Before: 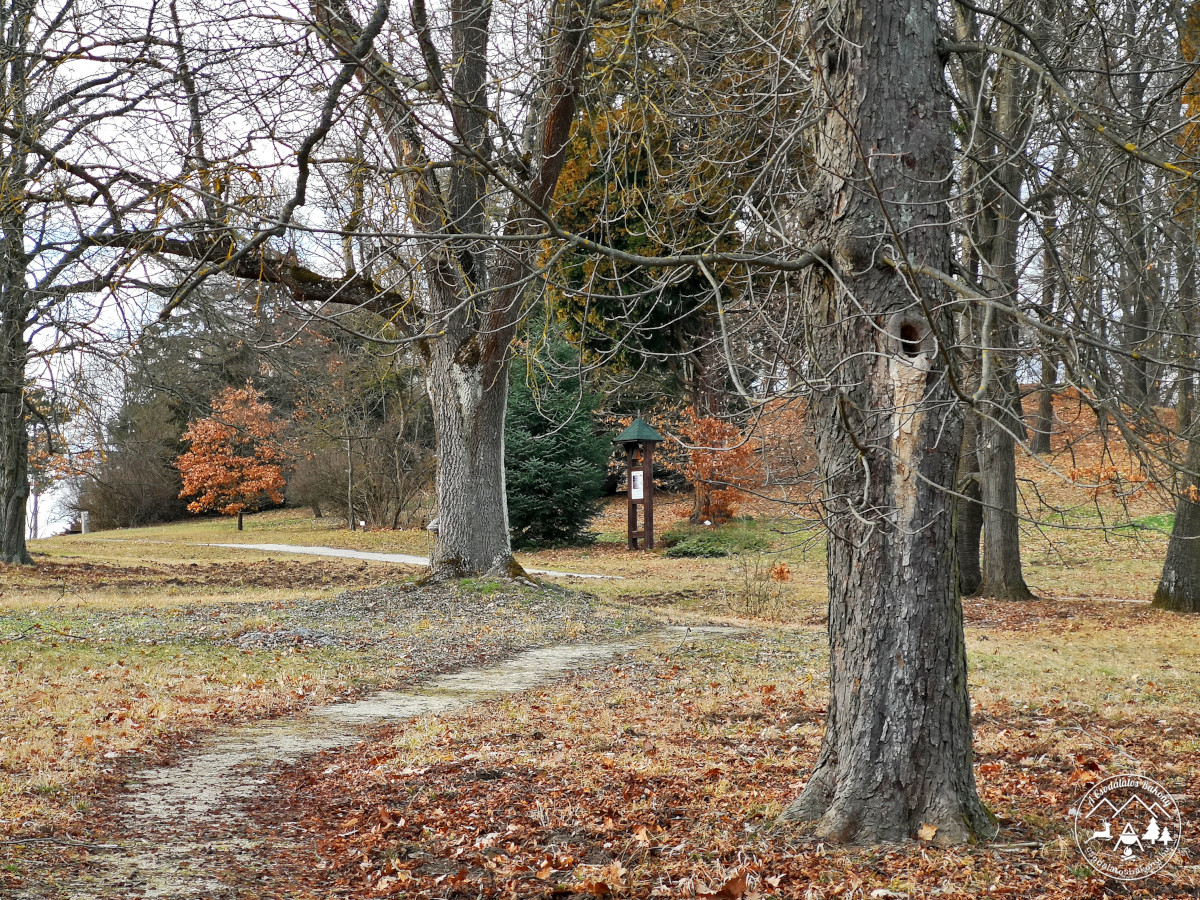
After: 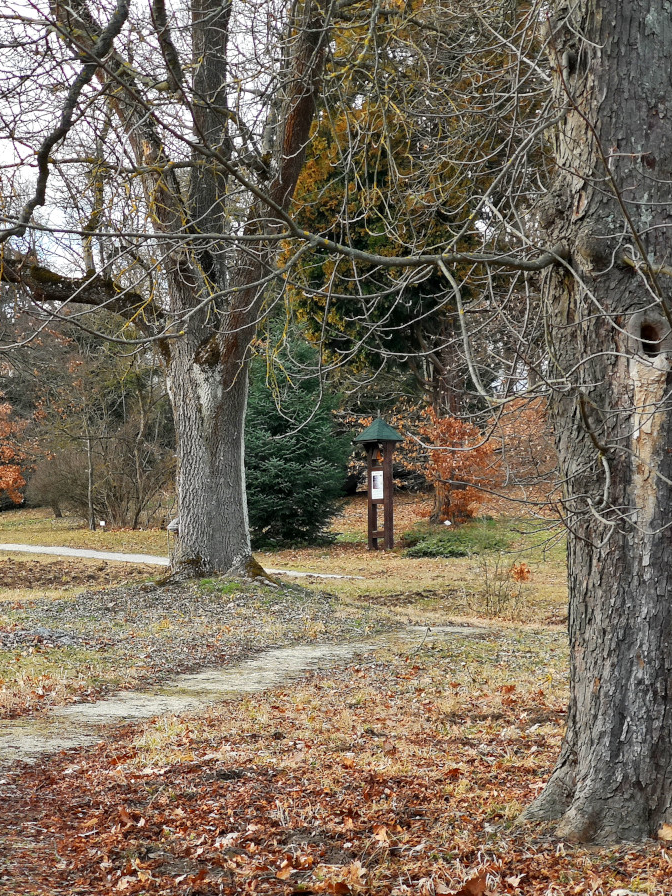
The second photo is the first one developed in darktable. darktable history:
white balance: emerald 1
crop: left 21.674%, right 22.086%
tone equalizer: on, module defaults
